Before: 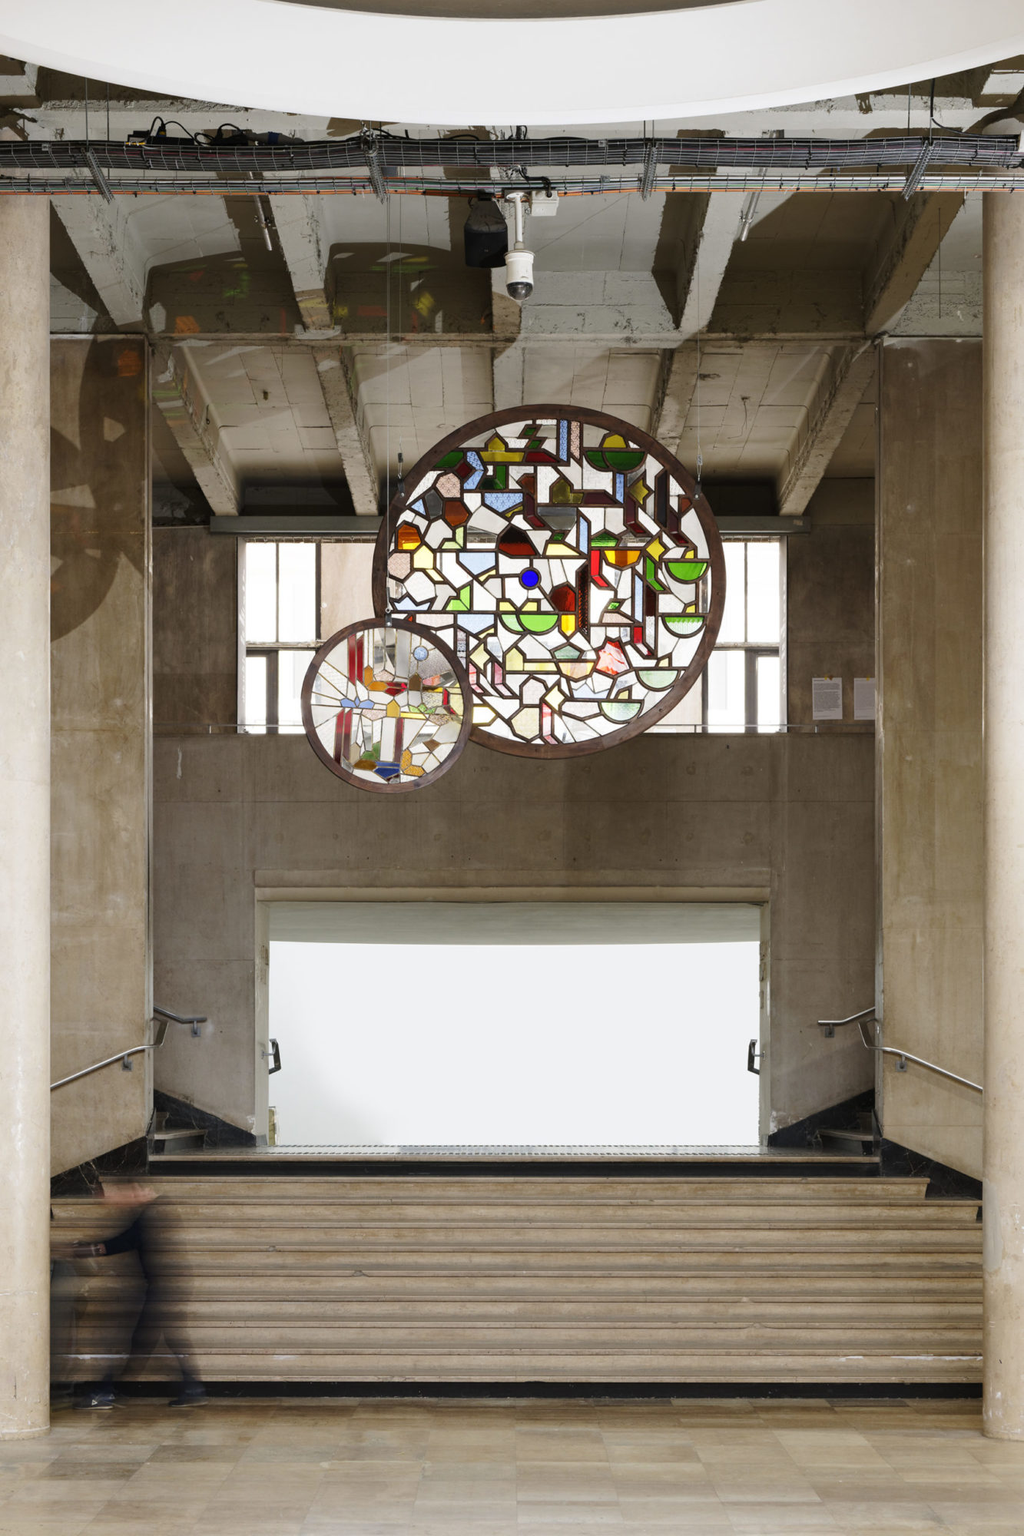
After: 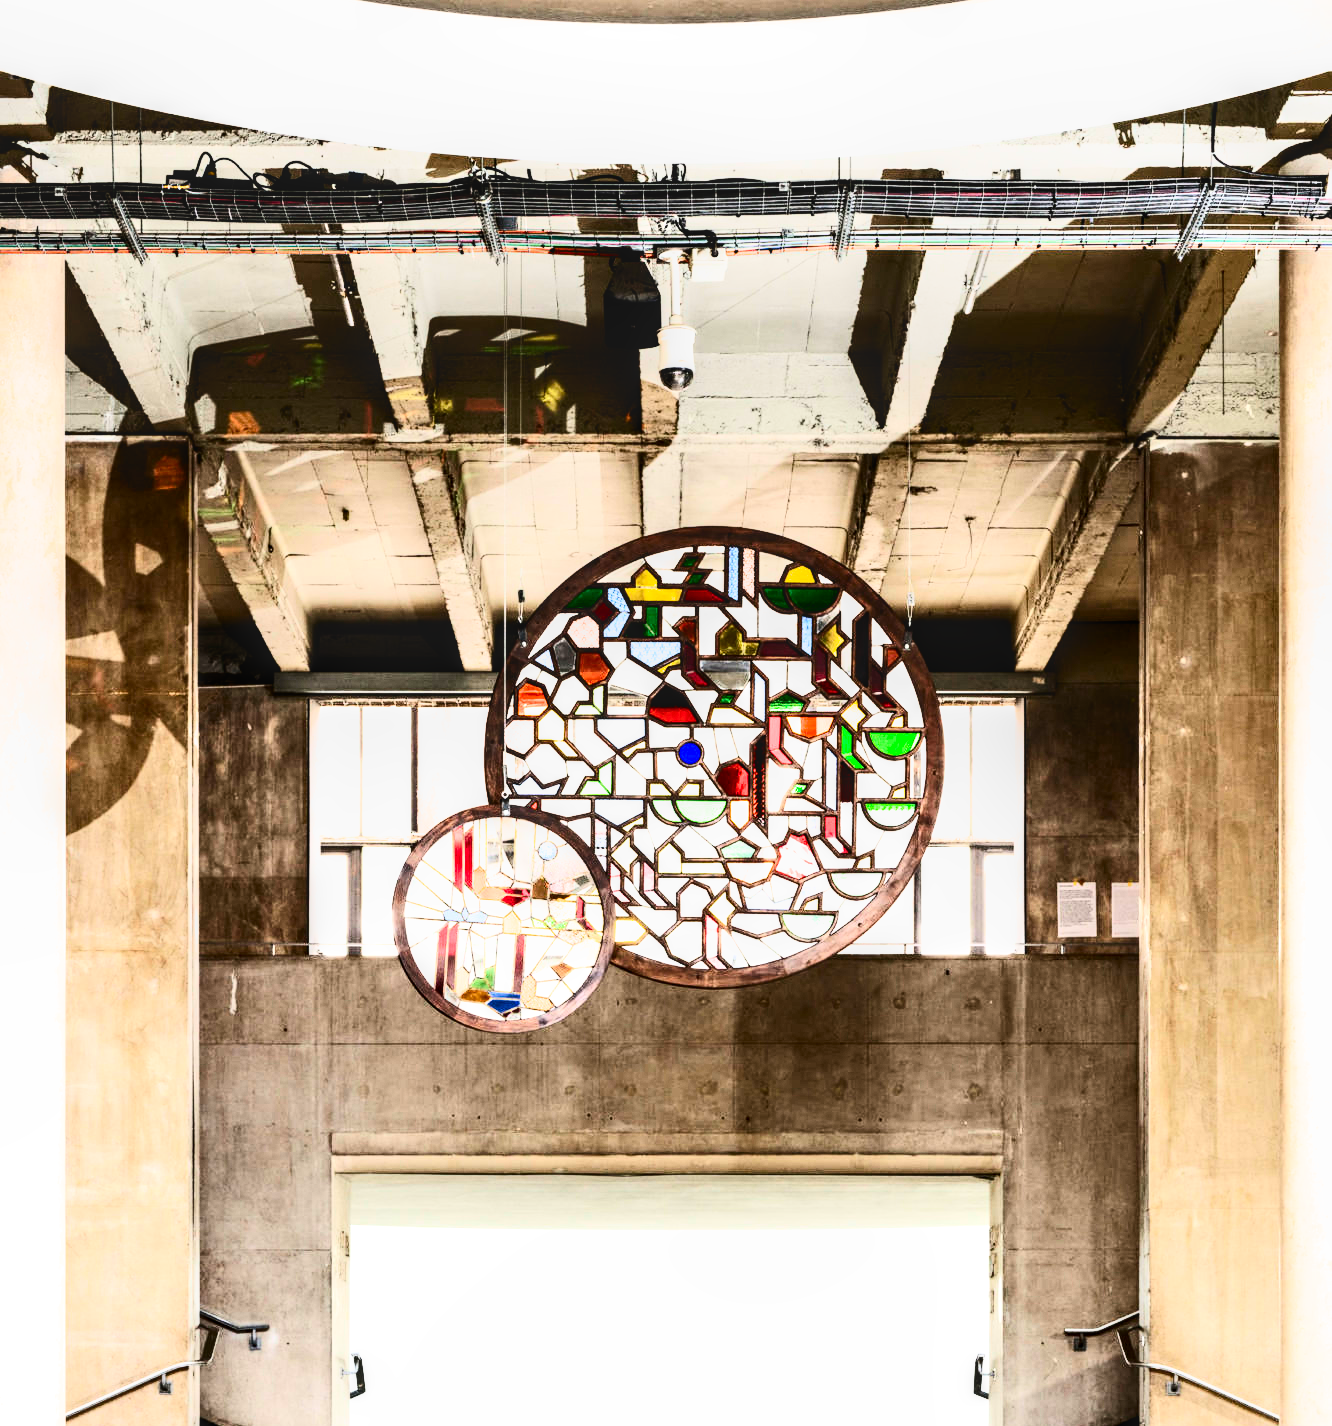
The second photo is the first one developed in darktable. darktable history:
crop: right 0%, bottom 28.693%
contrast brightness saturation: contrast 0.397, brightness 0.054, saturation 0.251
tone equalizer: edges refinement/feathering 500, mask exposure compensation -1.57 EV, preserve details guided filter
filmic rgb: black relative exposure -5.4 EV, white relative exposure 2.85 EV, dynamic range scaling -38.03%, hardness 4.01, contrast 1.615, highlights saturation mix -0.689%
exposure: black level correction 0, exposure 1.101 EV, compensate exposure bias true, compensate highlight preservation false
local contrast: on, module defaults
shadows and highlights: shadows 32.32, highlights -31.67, shadows color adjustment 99.16%, highlights color adjustment 0.01%, soften with gaussian
